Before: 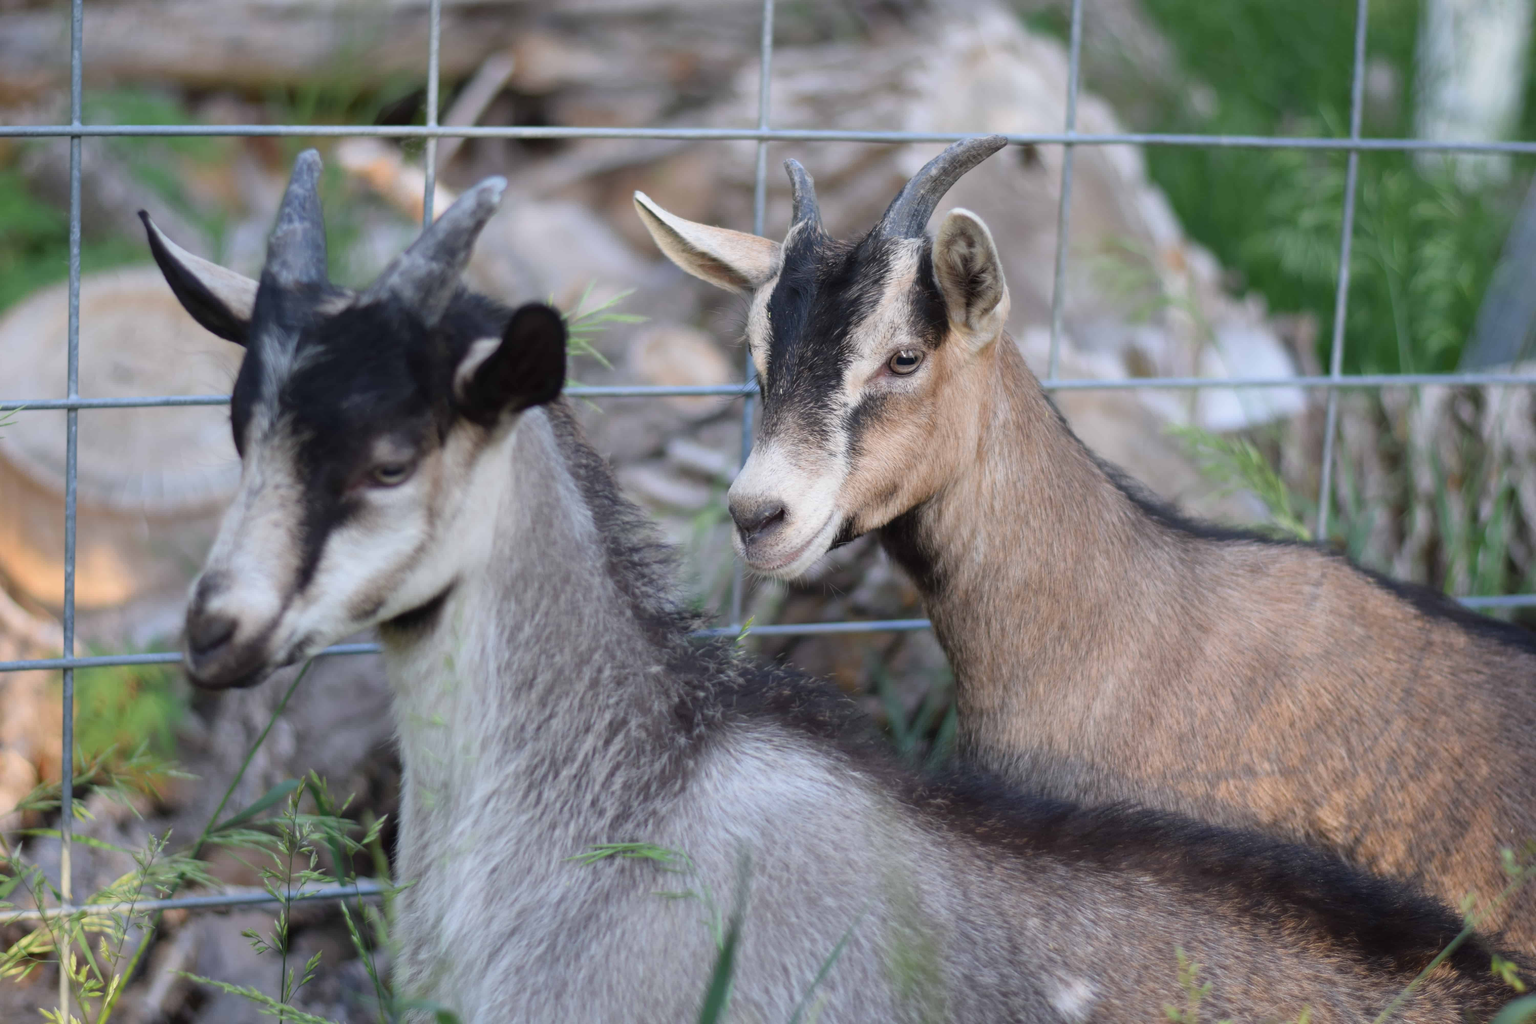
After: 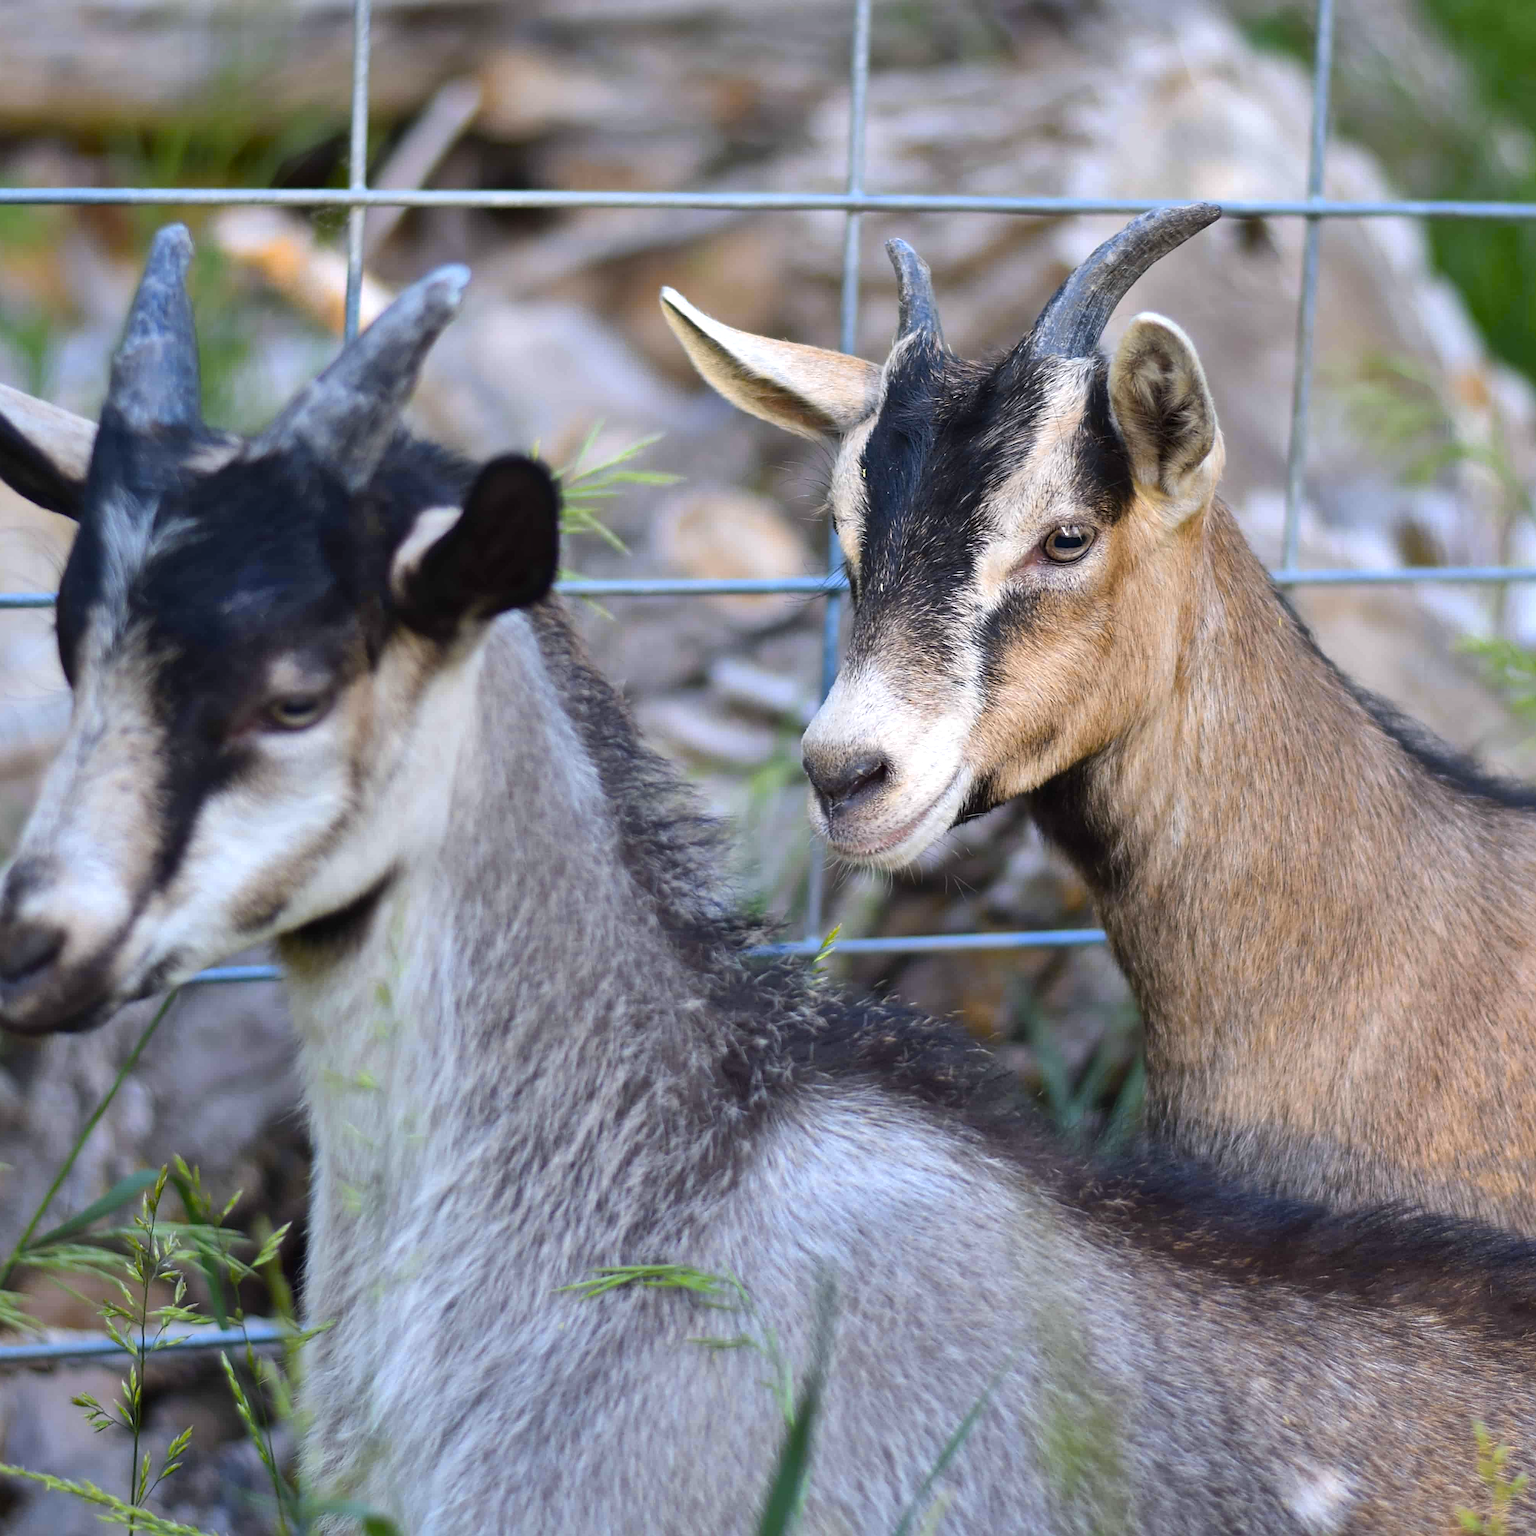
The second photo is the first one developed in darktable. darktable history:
shadows and highlights: soften with gaussian
tone equalizer: -8 EV -0.417 EV, -7 EV -0.389 EV, -6 EV -0.333 EV, -5 EV -0.222 EV, -3 EV 0.222 EV, -2 EV 0.333 EV, -1 EV 0.389 EV, +0 EV 0.417 EV, edges refinement/feathering 500, mask exposure compensation -1.57 EV, preserve details no
sharpen: radius 2.543, amount 0.636
crop and rotate: left 12.648%, right 20.685%
color balance rgb: linear chroma grading › global chroma 10%, perceptual saturation grading › global saturation 30%, global vibrance 10%
color contrast: green-magenta contrast 0.8, blue-yellow contrast 1.1, unbound 0
